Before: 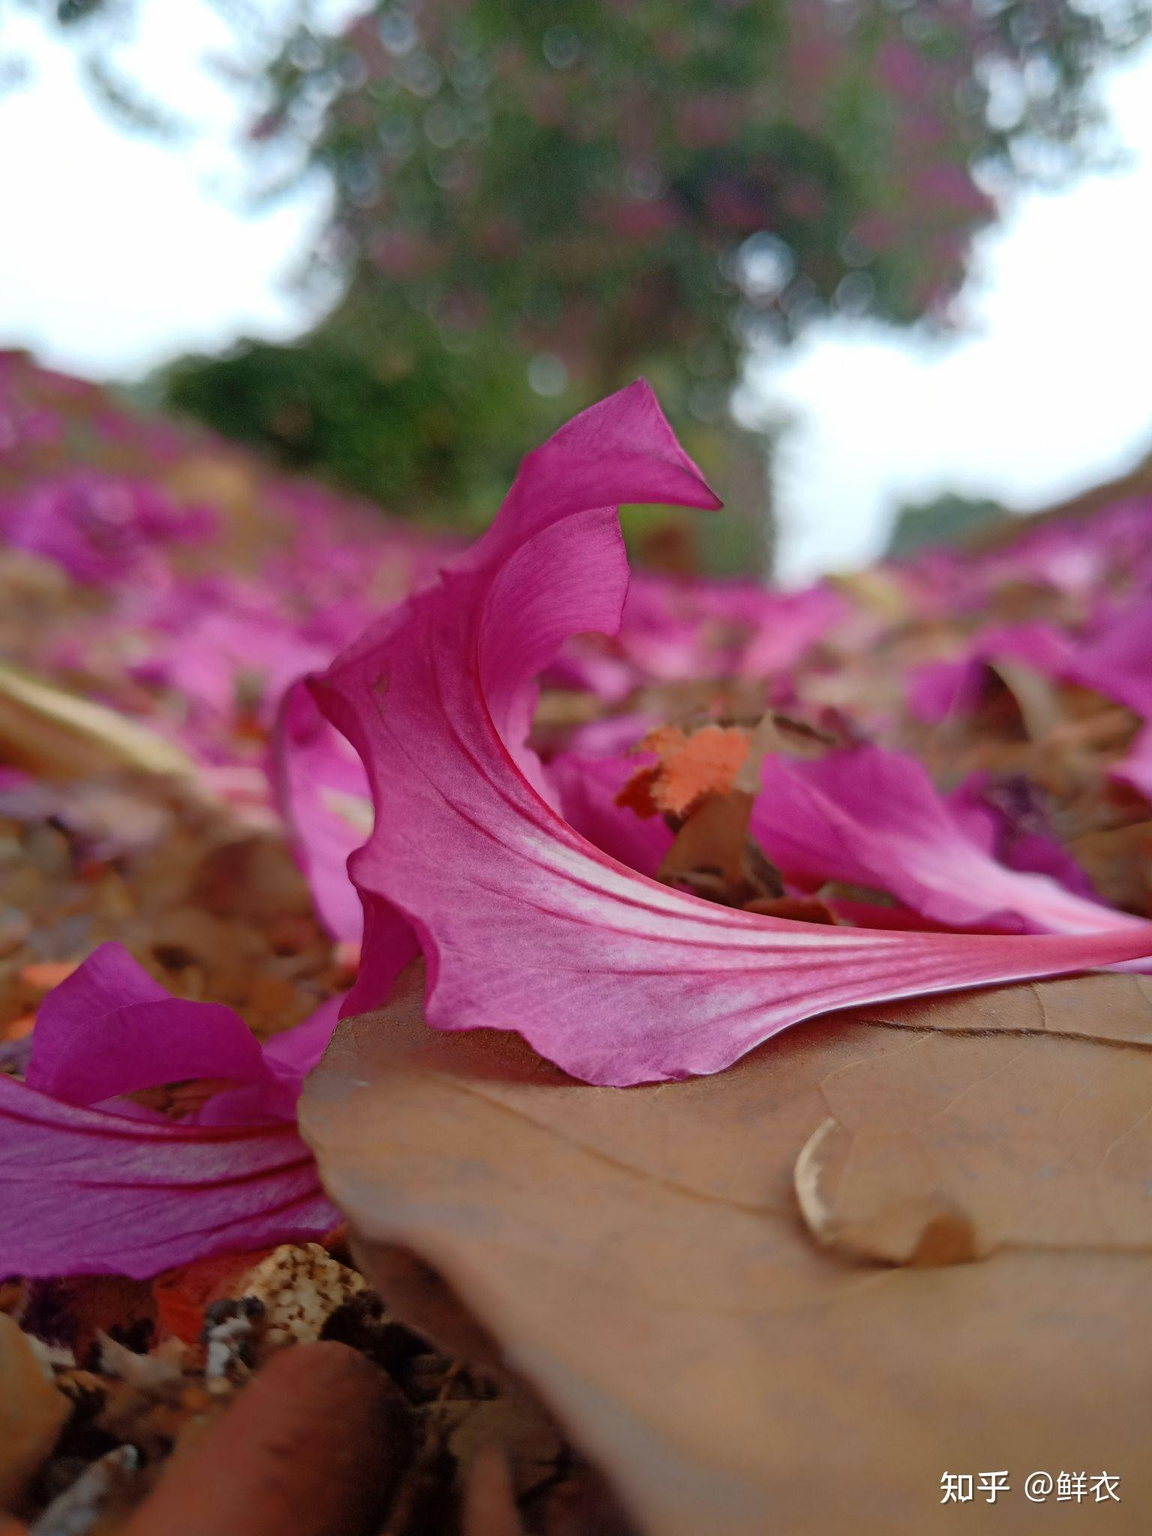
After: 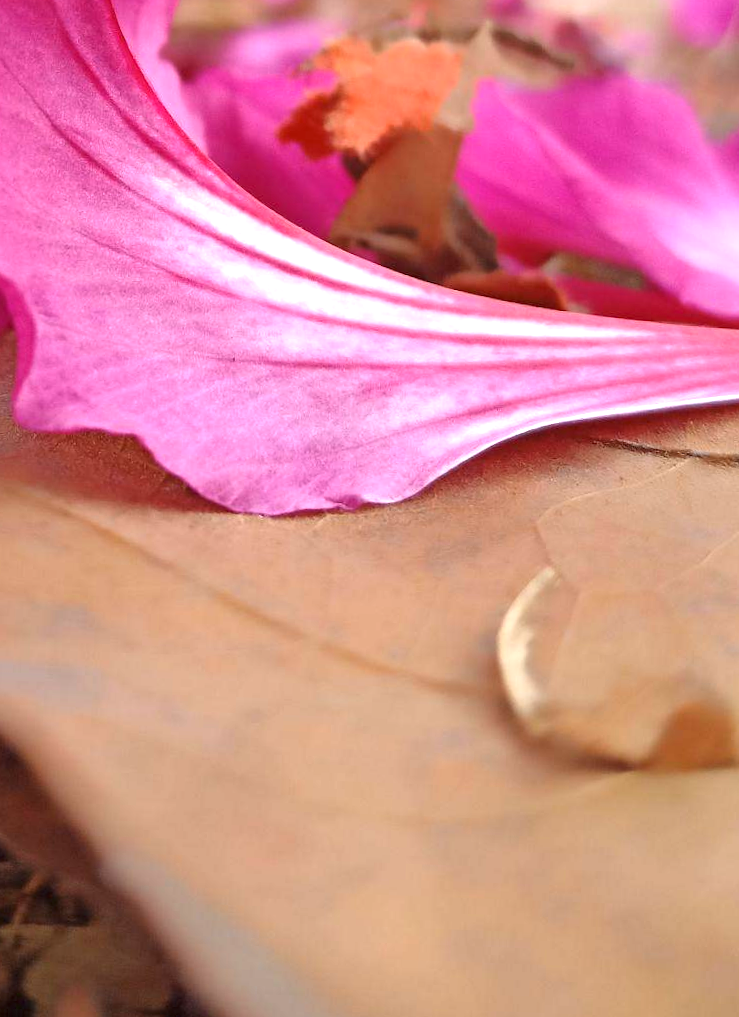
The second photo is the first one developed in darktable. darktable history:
crop: left 35.976%, top 45.819%, right 18.162%, bottom 5.807%
exposure: black level correction 0, exposure 1.2 EV, compensate highlight preservation false
rotate and perspective: rotation 2.17°, automatic cropping off
